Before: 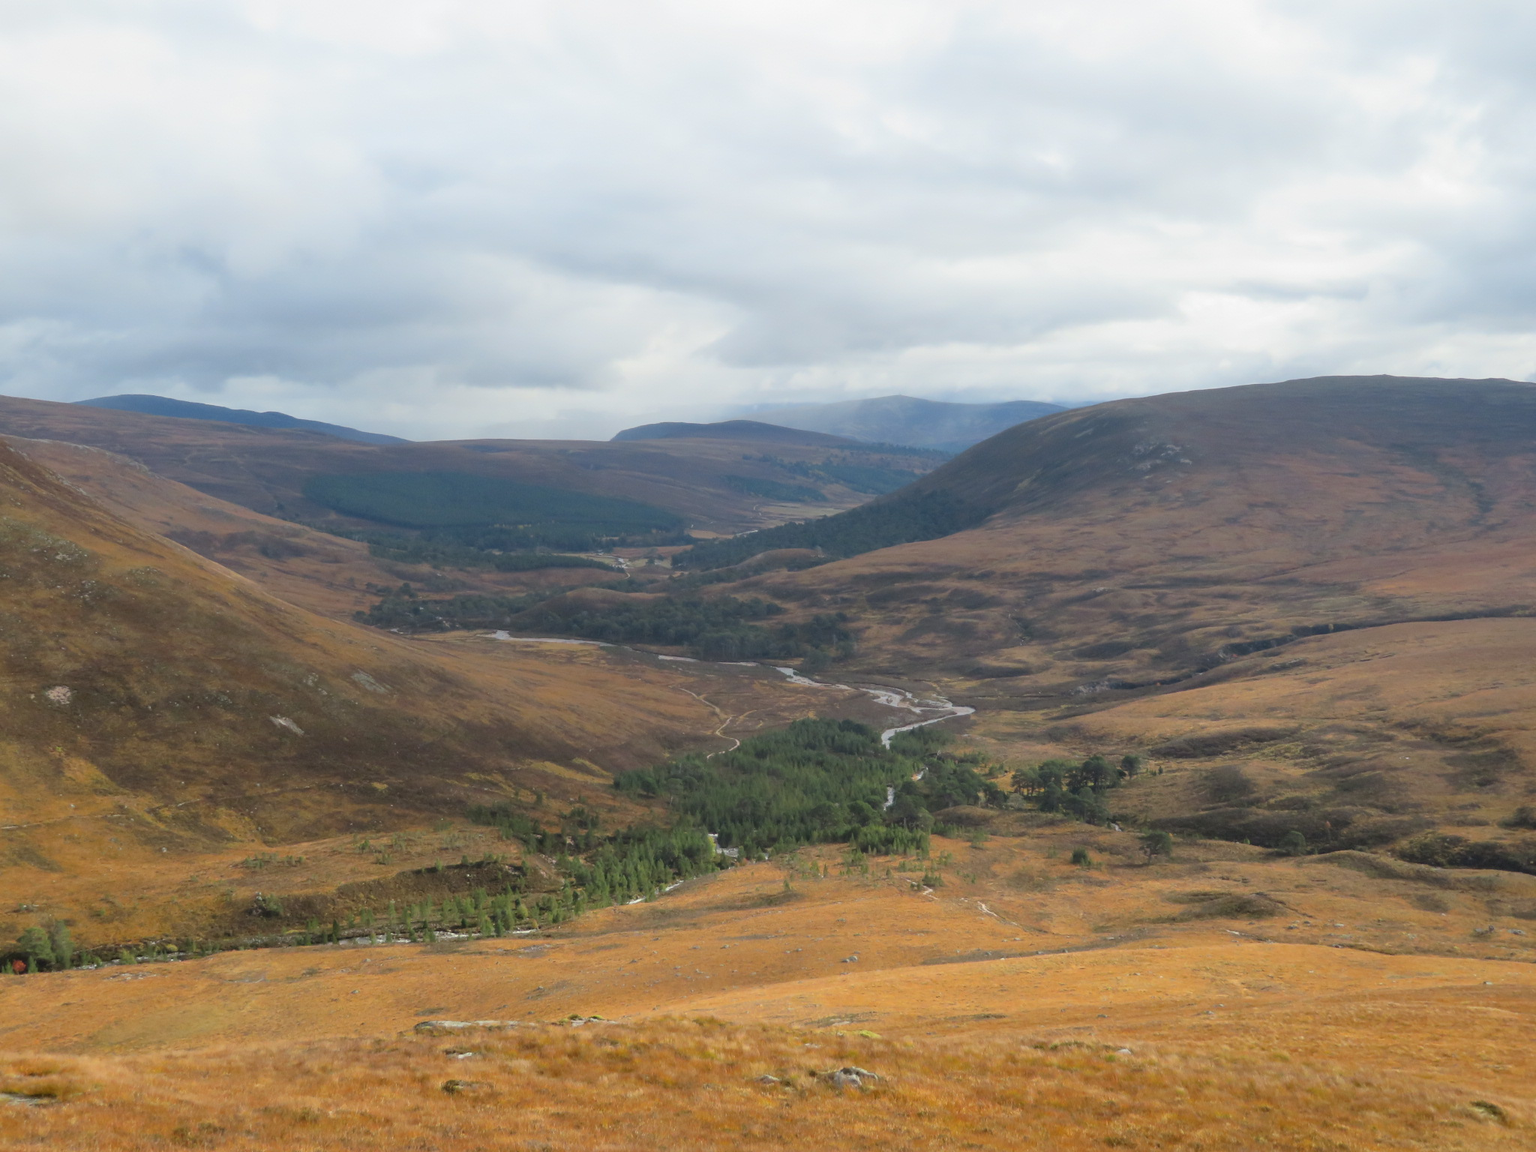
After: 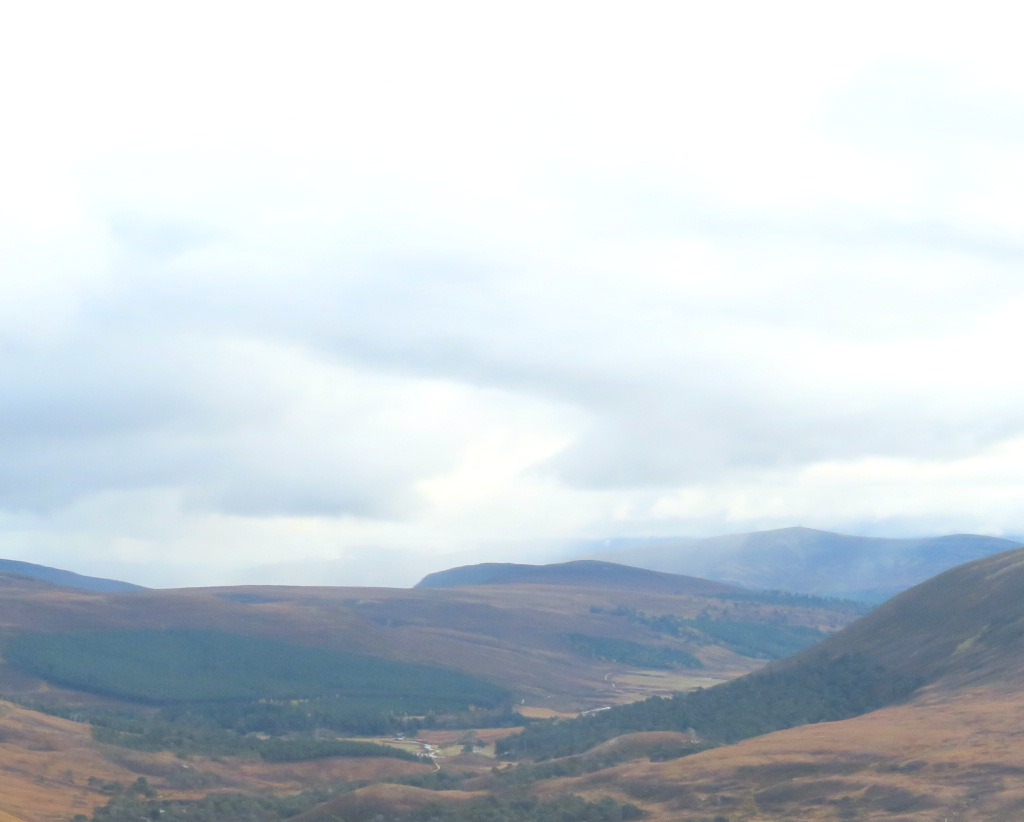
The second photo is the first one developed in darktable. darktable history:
exposure: exposure 0.6 EV, compensate highlight preservation false
white balance: red 1.009, blue 0.985
crop: left 19.556%, right 30.401%, bottom 46.458%
contrast brightness saturation: contrast -0.1, brightness 0.05, saturation 0.08
